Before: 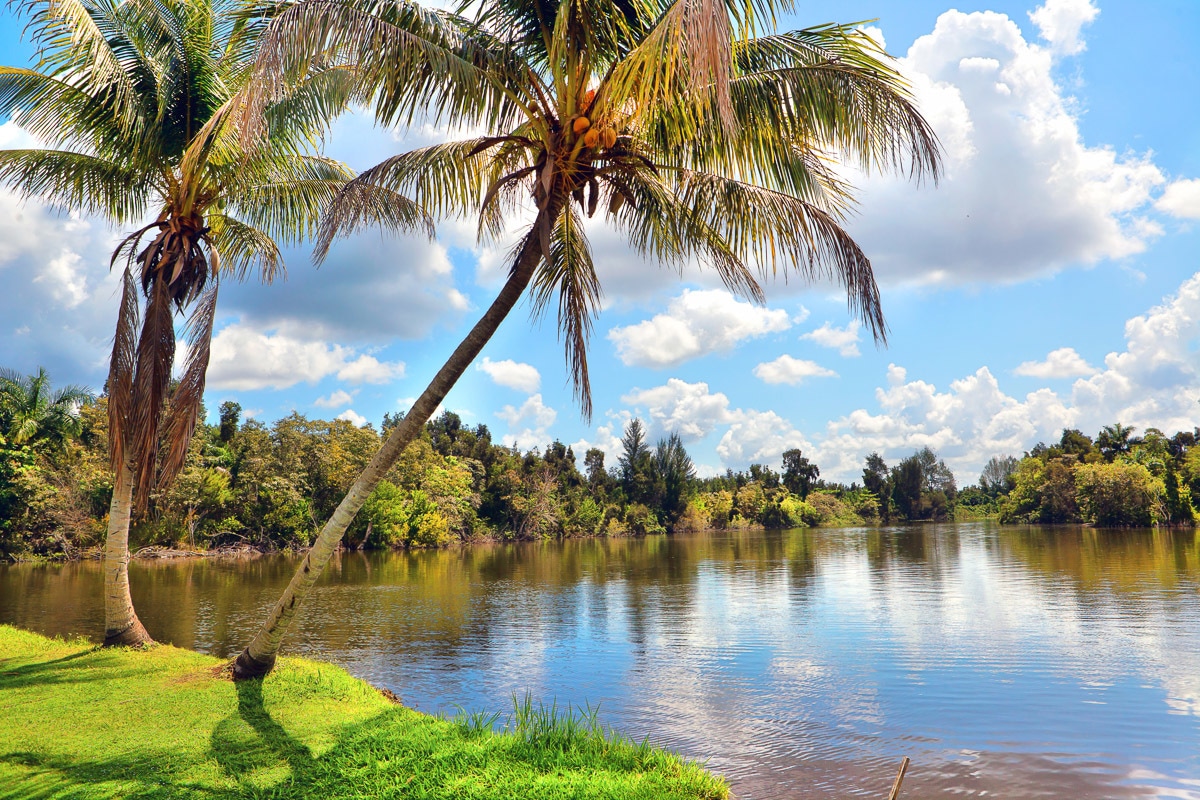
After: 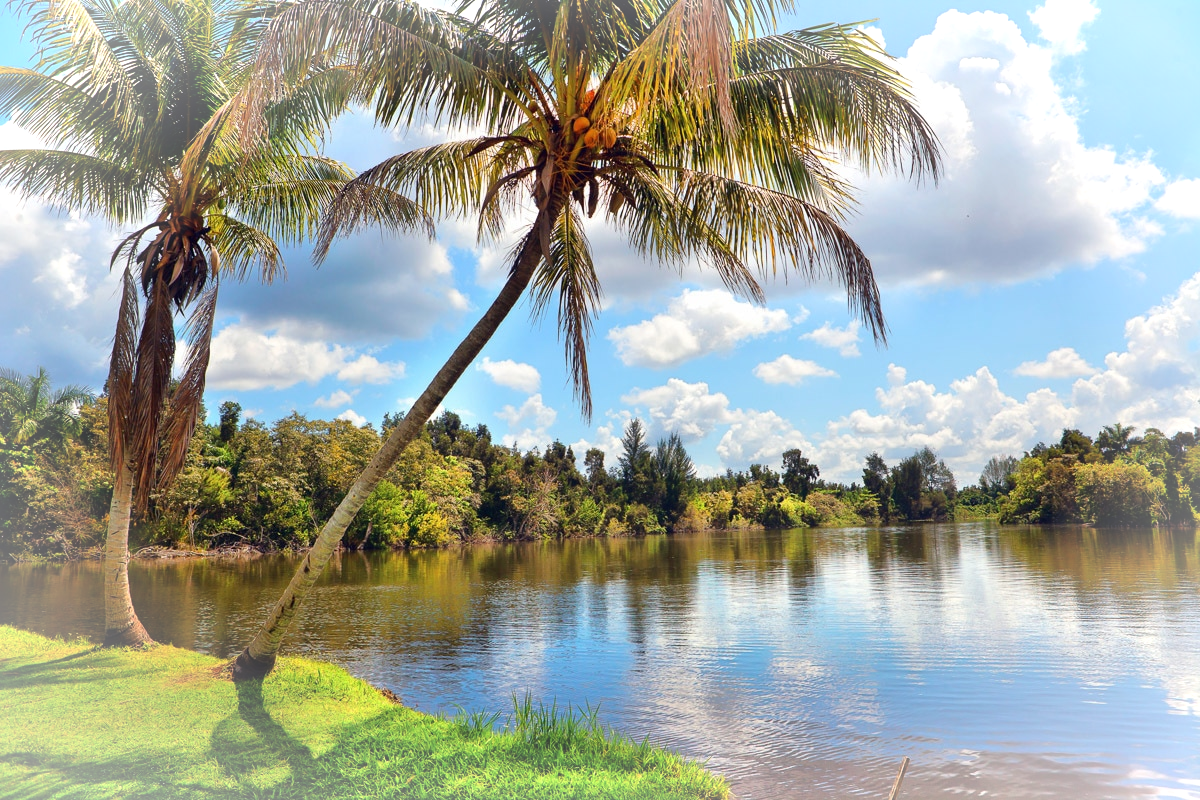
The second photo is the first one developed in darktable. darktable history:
vignetting: brightness 0.308, saturation 0, automatic ratio true
